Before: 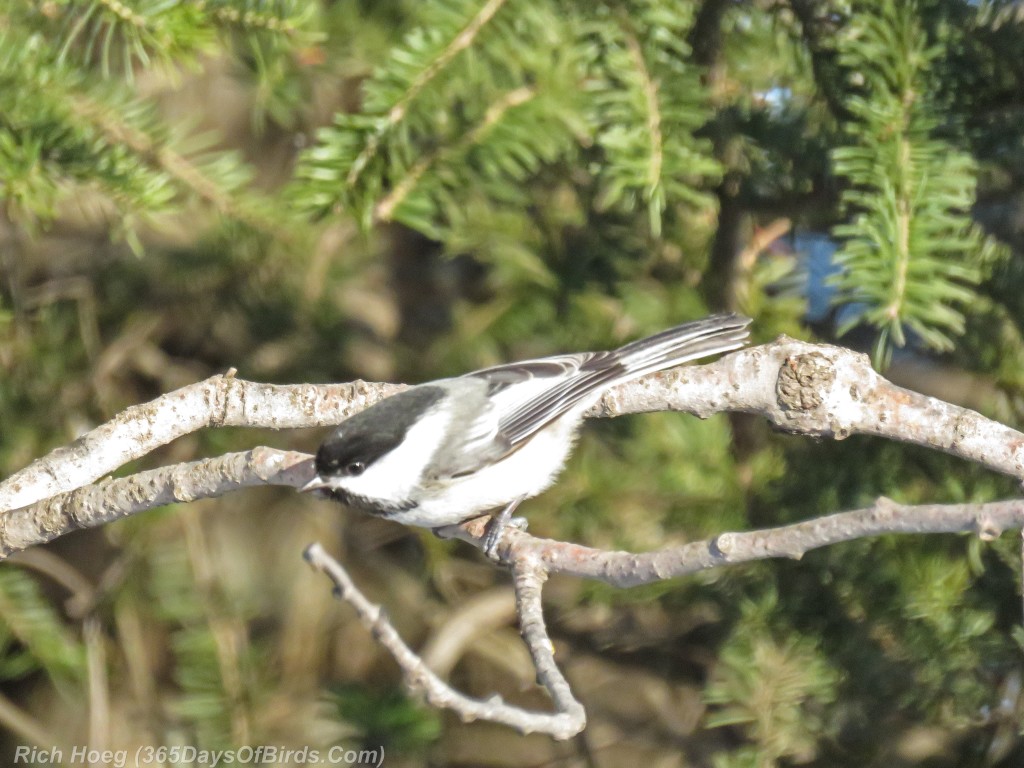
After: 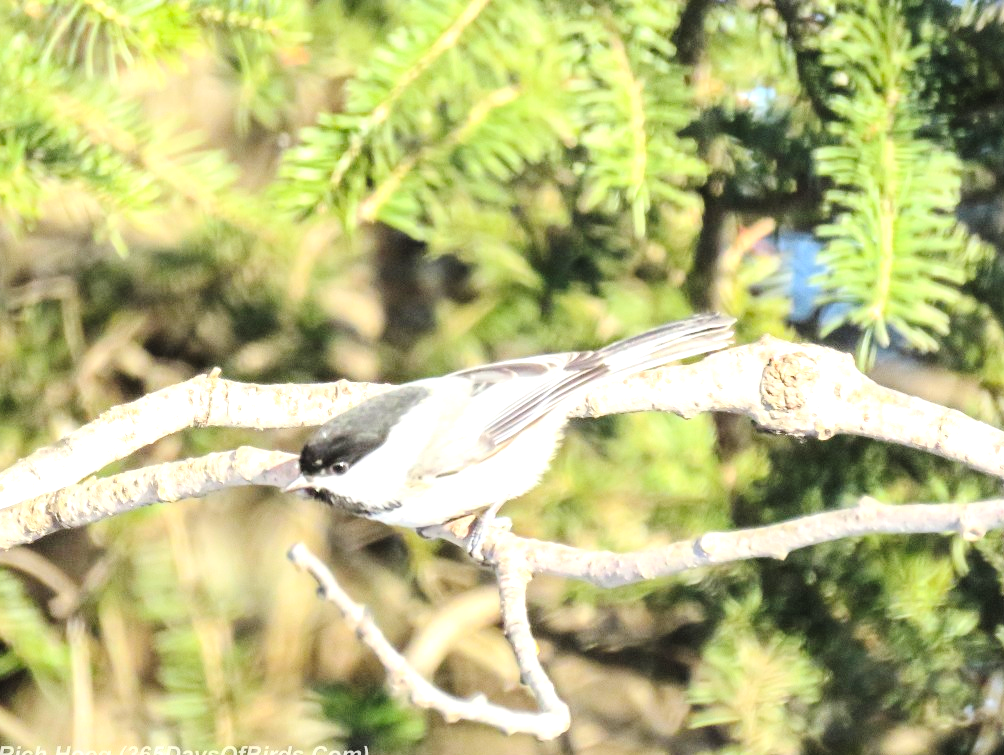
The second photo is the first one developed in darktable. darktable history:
tone equalizer: -8 EV -1.05 EV, -7 EV -1.03 EV, -6 EV -0.873 EV, -5 EV -0.55 EV, -3 EV 0.559 EV, -2 EV 0.891 EV, -1 EV 1 EV, +0 EV 1.06 EV
crop: left 1.653%, right 0.273%, bottom 1.634%
contrast brightness saturation: contrast 0.2, brightness 0.168, saturation 0.228
tone curve: curves: ch0 [(0, 0.003) (0.117, 0.101) (0.257, 0.246) (0.408, 0.432) (0.611, 0.653) (0.824, 0.846) (1, 1)]; ch1 [(0, 0) (0.227, 0.197) (0.405, 0.421) (0.501, 0.501) (0.522, 0.53) (0.563, 0.572) (0.589, 0.611) (0.699, 0.709) (0.976, 0.992)]; ch2 [(0, 0) (0.208, 0.176) (0.377, 0.38) (0.5, 0.5) (0.537, 0.534) (0.571, 0.576) (0.681, 0.746) (1, 1)], preserve colors none
